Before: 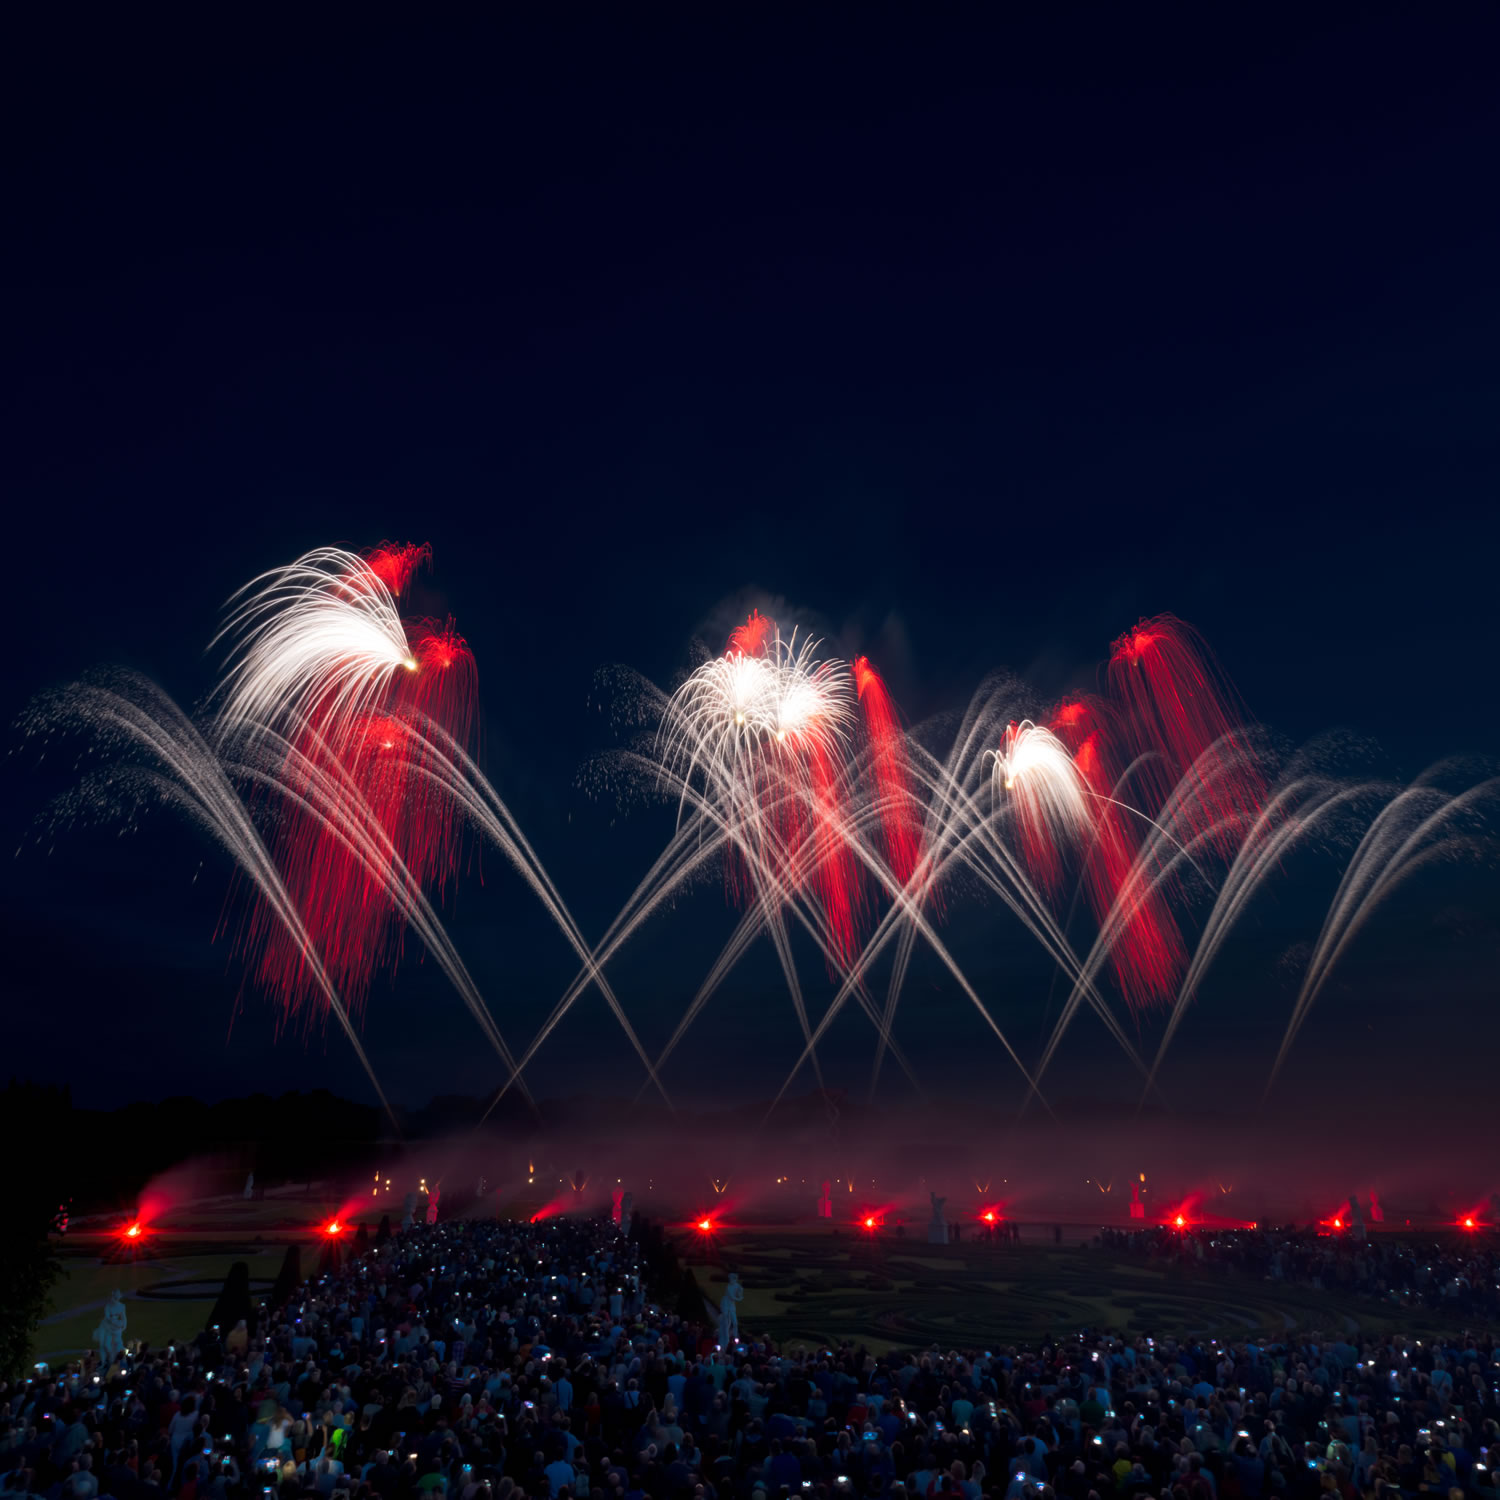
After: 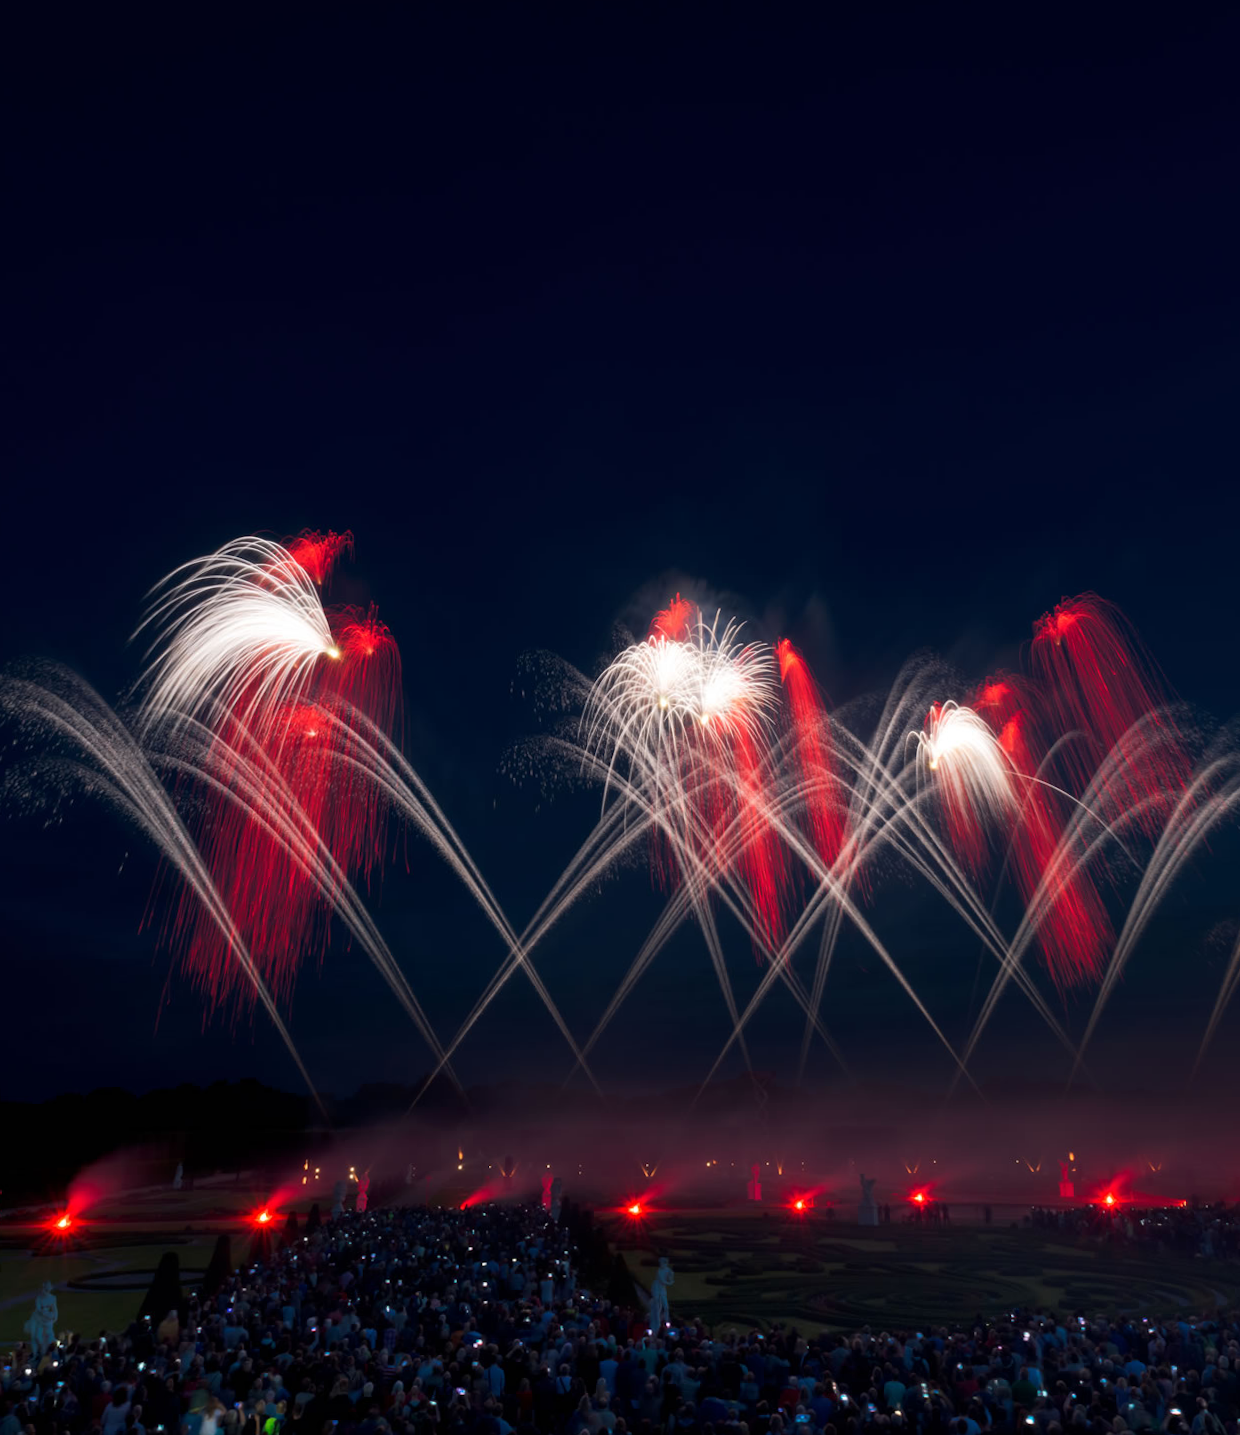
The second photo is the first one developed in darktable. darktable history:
crop and rotate: angle 0.706°, left 4.525%, top 0.48%, right 11.75%, bottom 2.641%
